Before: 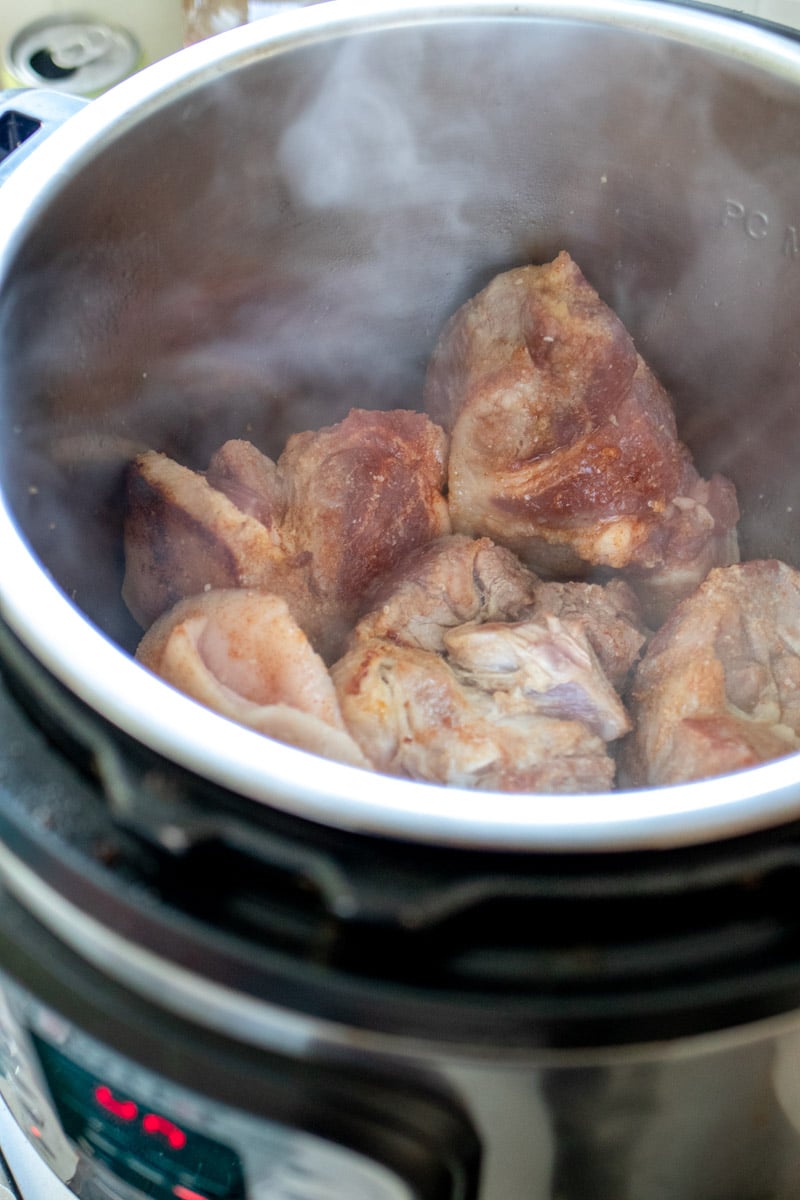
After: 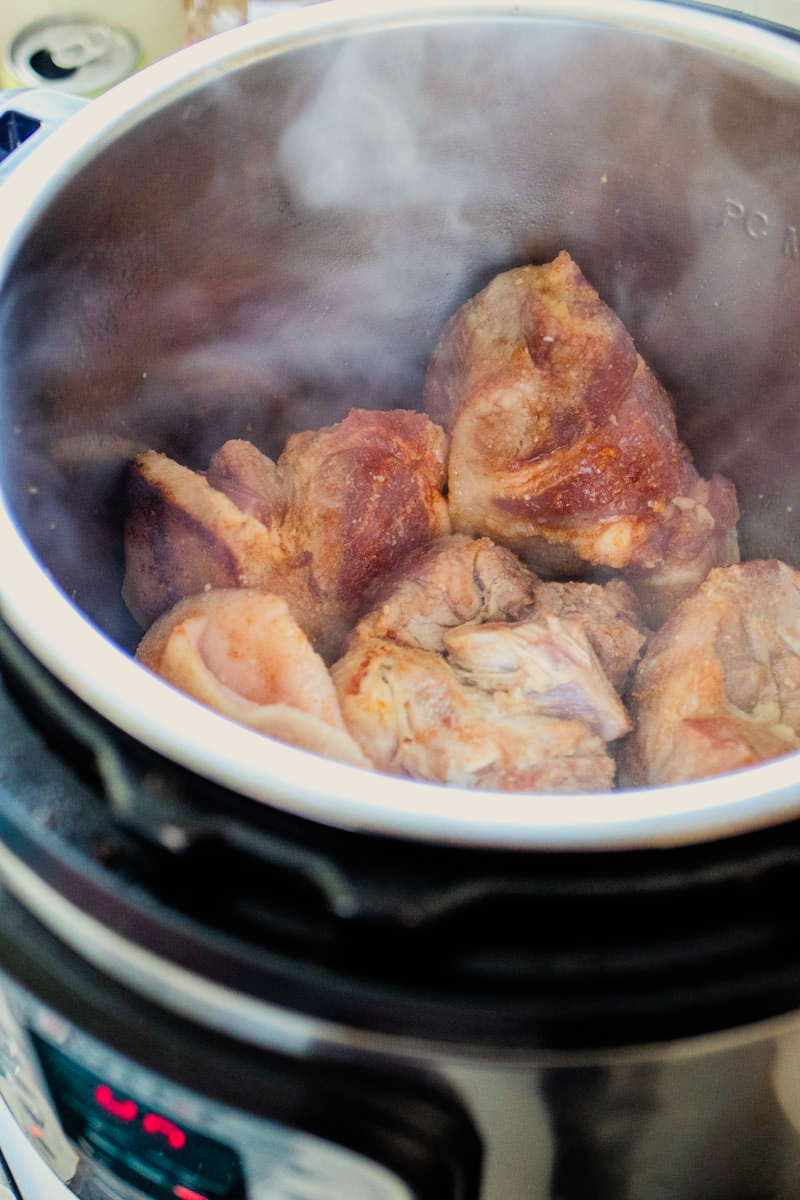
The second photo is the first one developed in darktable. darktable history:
color balance rgb: shadows lift › chroma 3%, shadows lift › hue 280.8°, power › hue 330°, highlights gain › chroma 3%, highlights gain › hue 75.6°, global offset › luminance 1.5%, perceptual saturation grading › global saturation 20%, perceptual saturation grading › highlights -25%, perceptual saturation grading › shadows 50%, global vibrance 30%
filmic rgb: black relative exposure -5 EV, hardness 2.88, contrast 1.4
